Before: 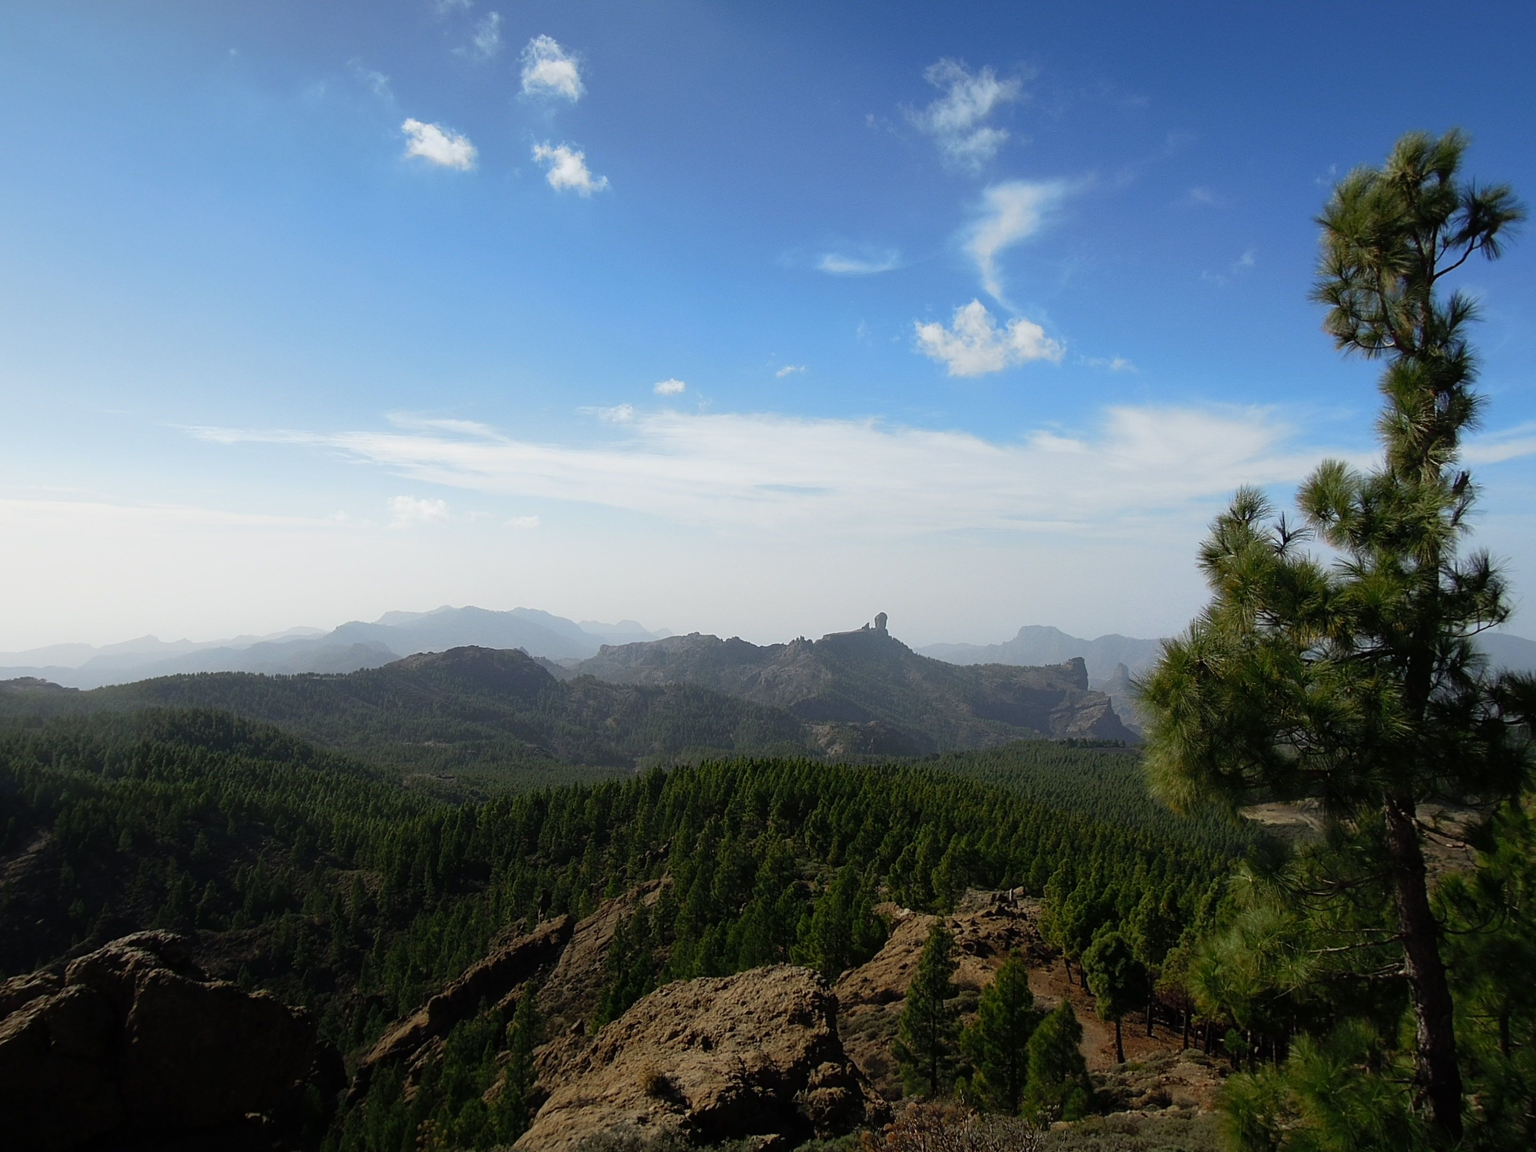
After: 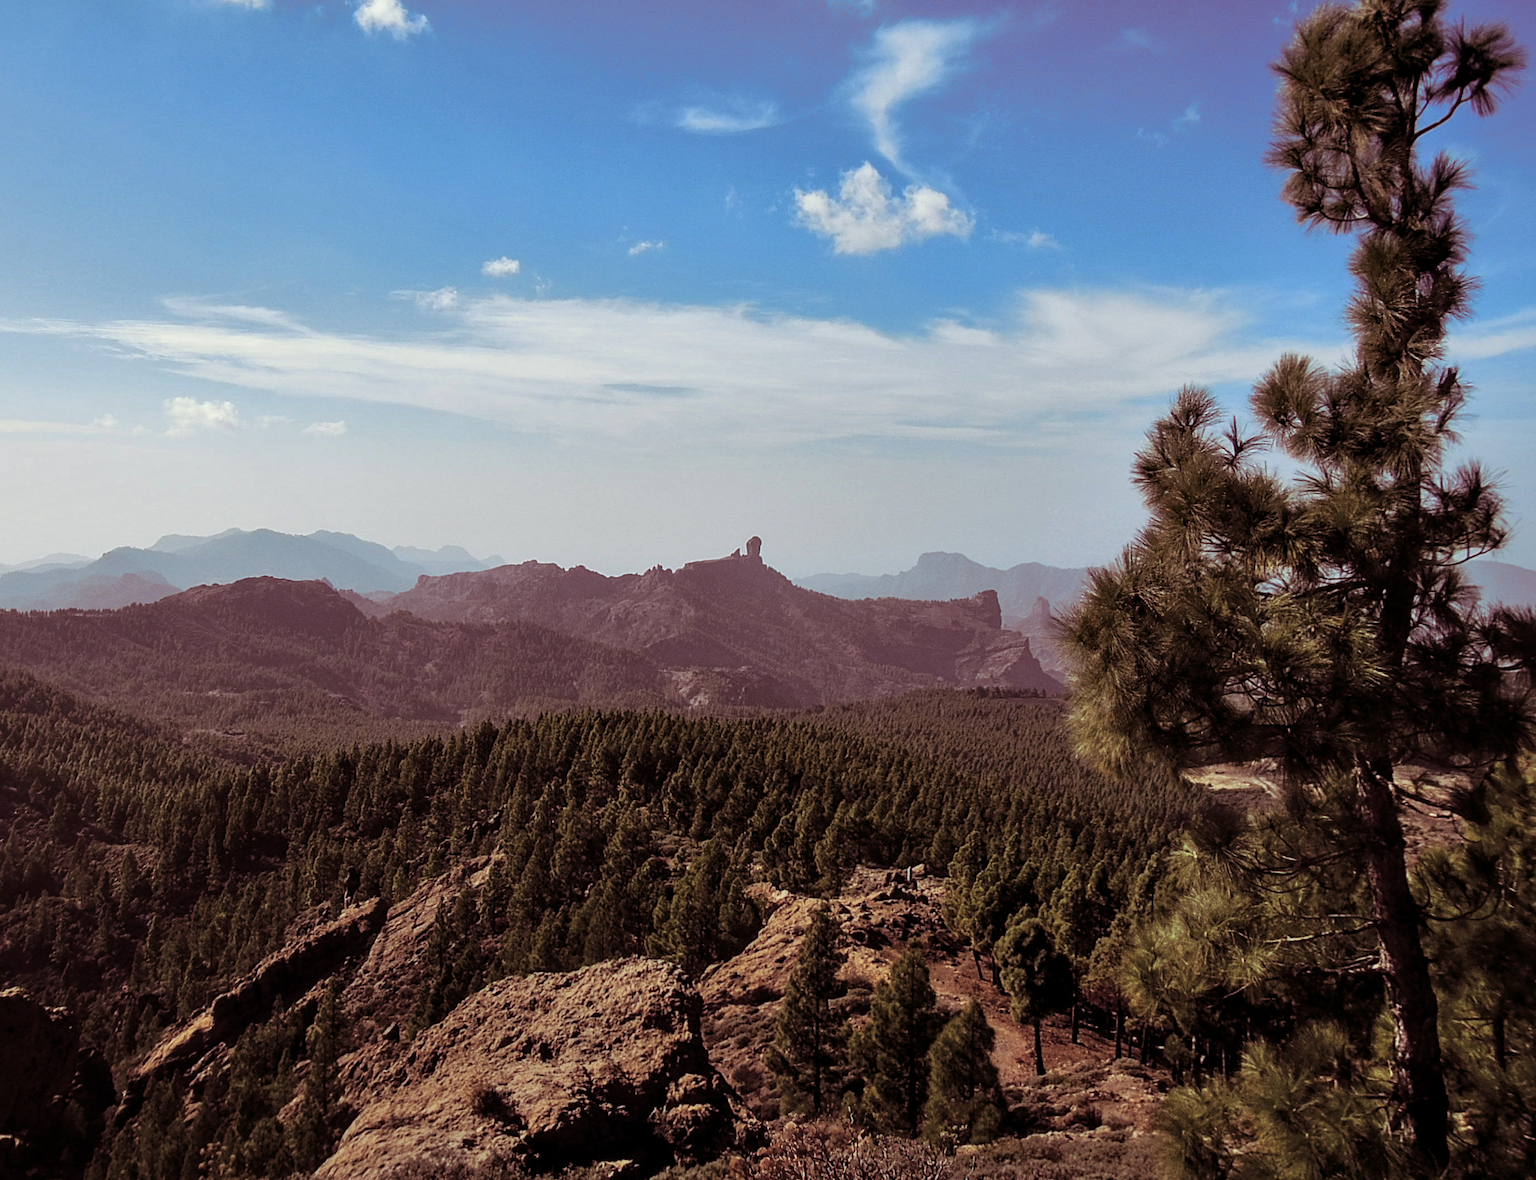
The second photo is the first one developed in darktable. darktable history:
crop: left 16.315%, top 14.246%
split-toning: on, module defaults
local contrast: on, module defaults
shadows and highlights: soften with gaussian
